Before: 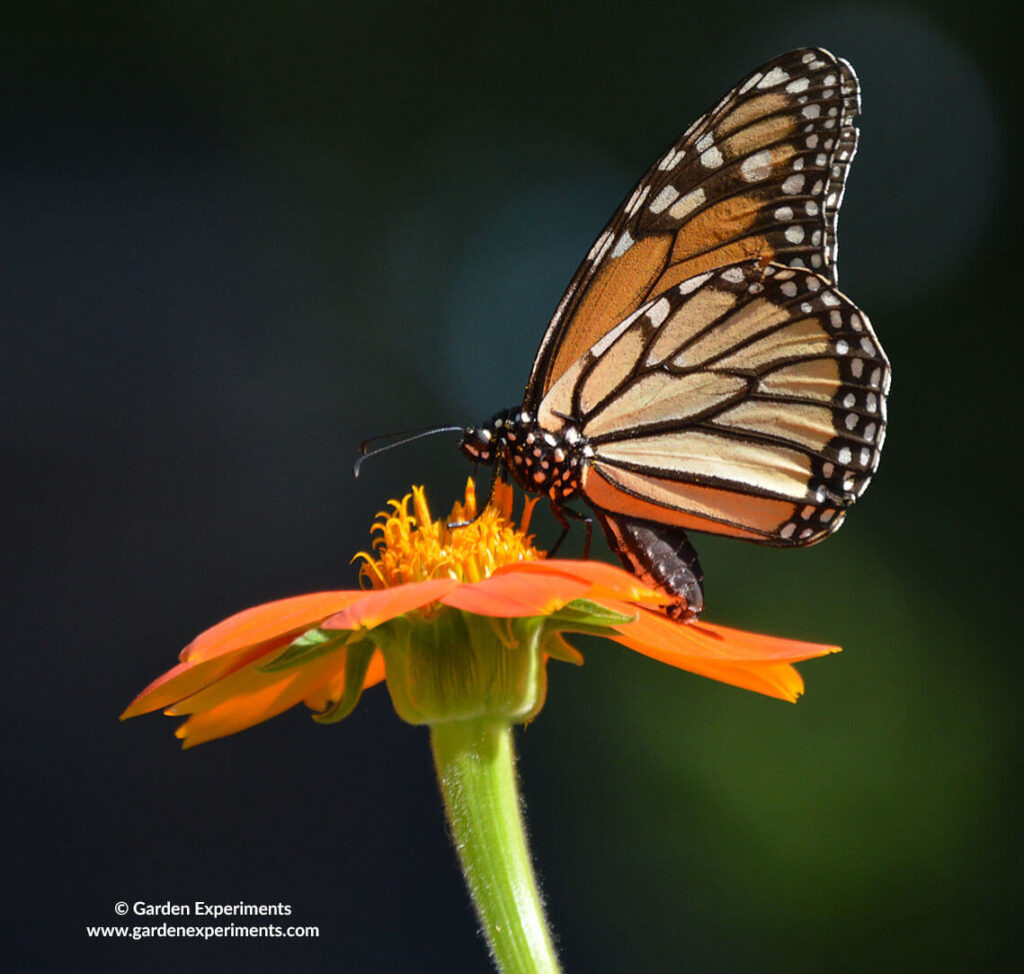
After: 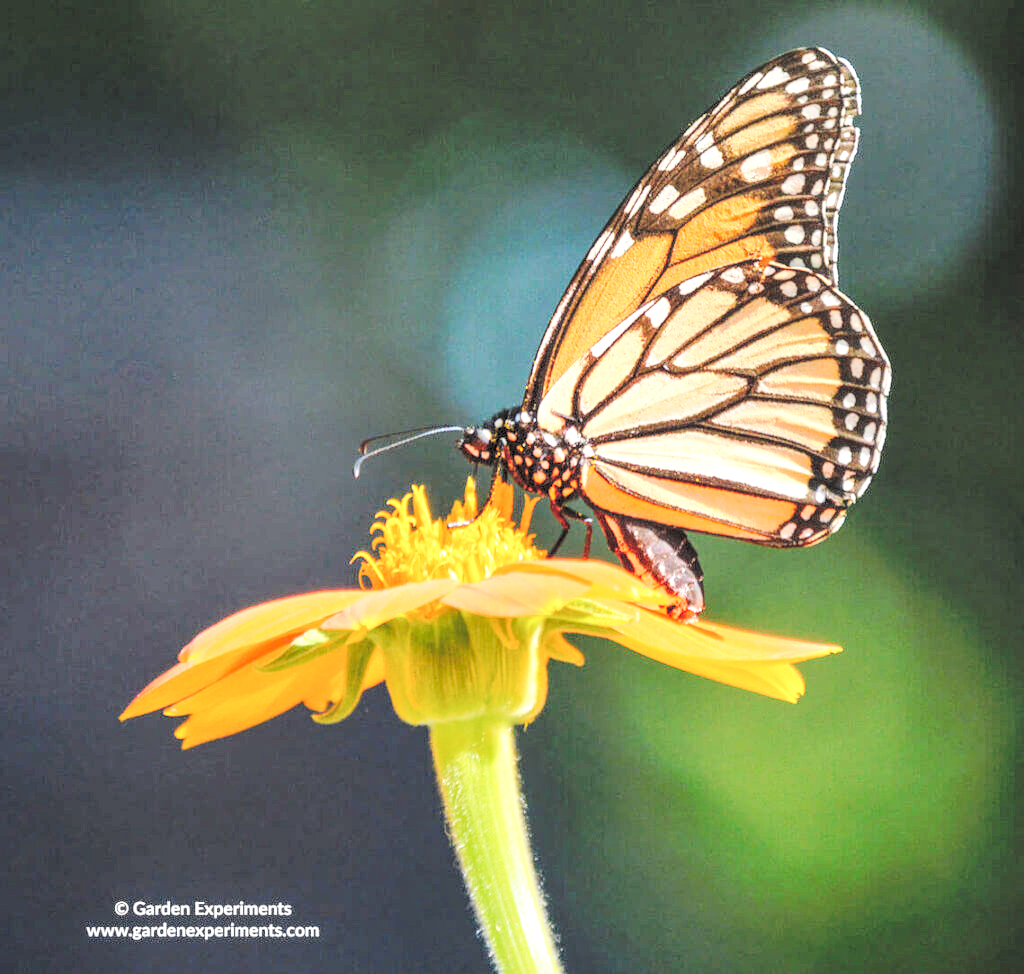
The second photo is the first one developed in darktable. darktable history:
levels: levels [0.072, 0.414, 0.976]
local contrast: highlights 61%, detail 143%, midtone range 0.428
tone curve: curves: ch0 [(0, 0) (0.003, 0.046) (0.011, 0.052) (0.025, 0.059) (0.044, 0.069) (0.069, 0.084) (0.1, 0.107) (0.136, 0.133) (0.177, 0.171) (0.224, 0.216) (0.277, 0.293) (0.335, 0.371) (0.399, 0.481) (0.468, 0.577) (0.543, 0.662) (0.623, 0.749) (0.709, 0.831) (0.801, 0.891) (0.898, 0.942) (1, 1)], preserve colors none
contrast brightness saturation: brightness 0.28
